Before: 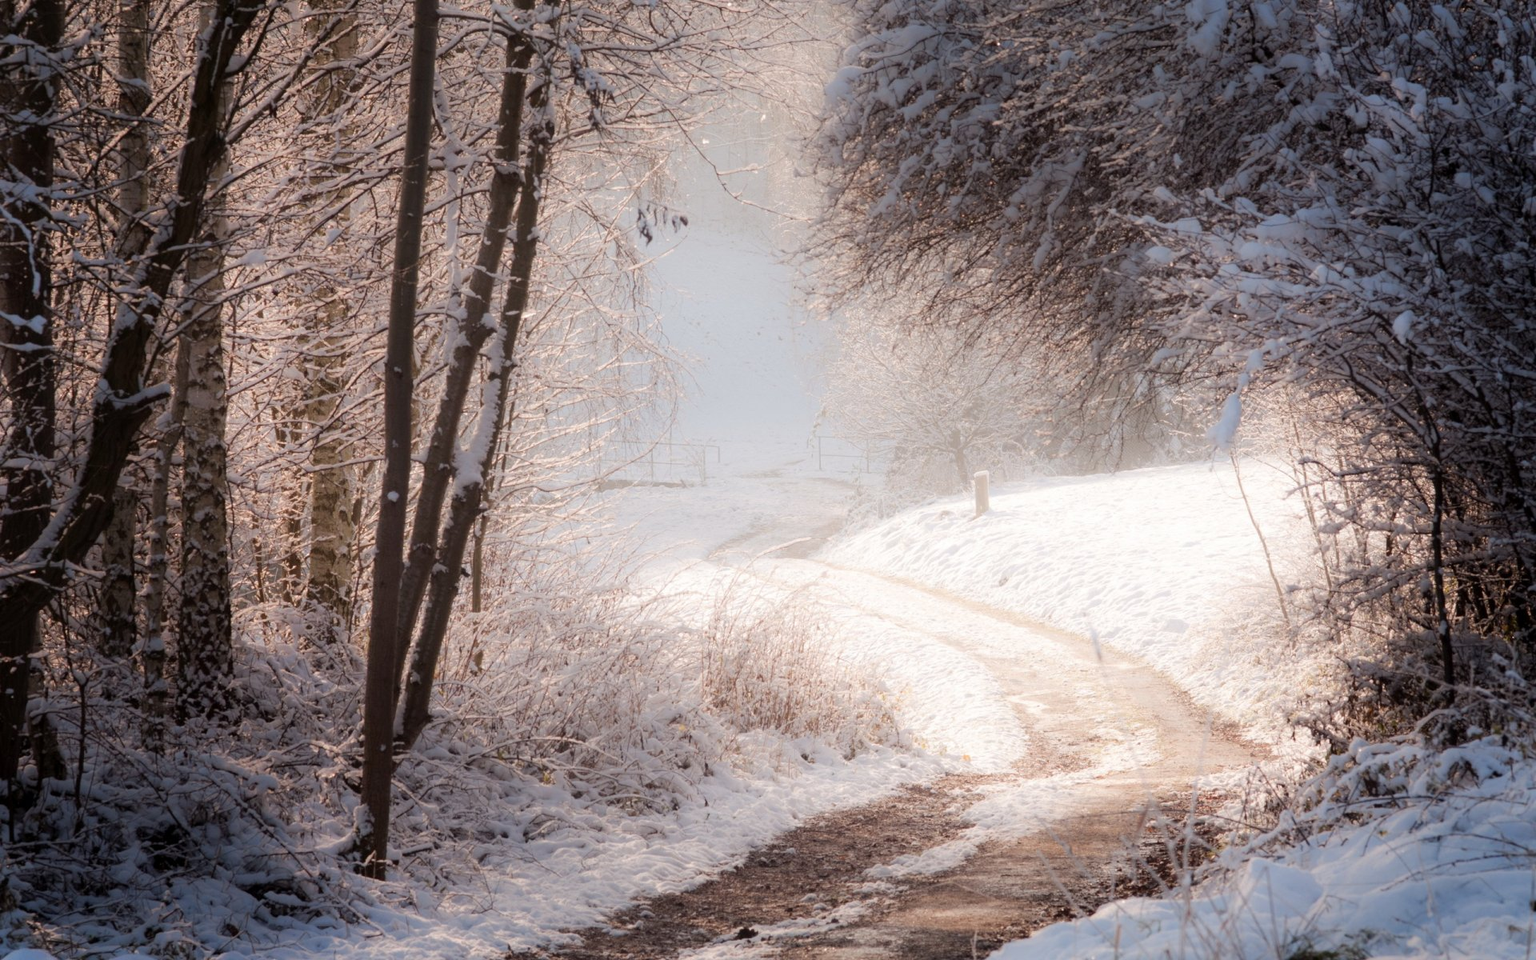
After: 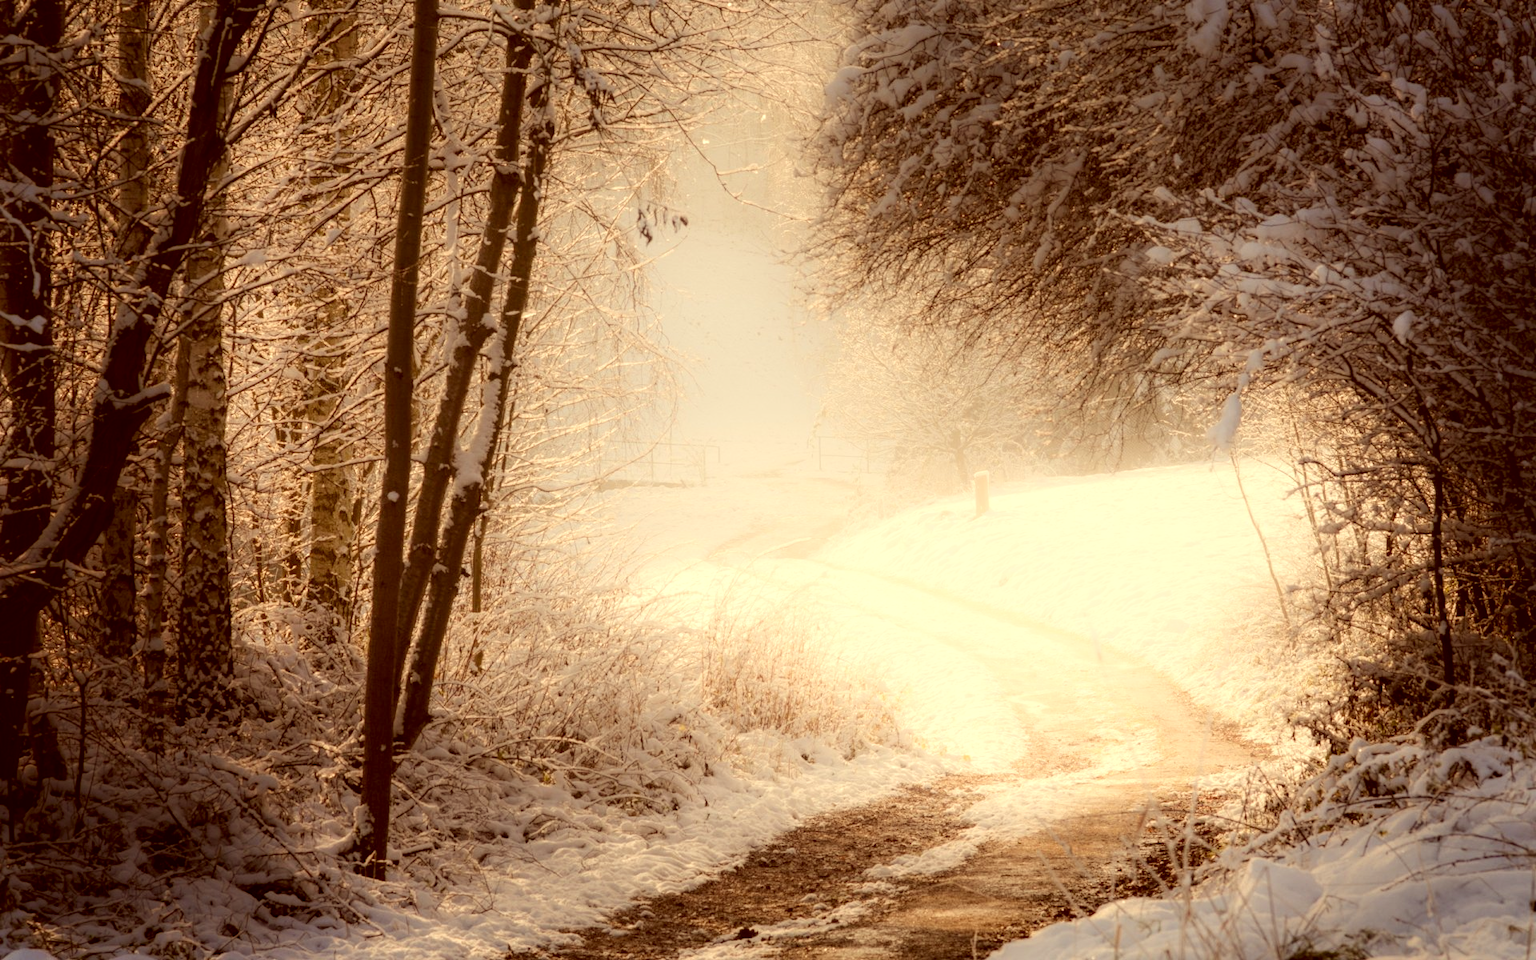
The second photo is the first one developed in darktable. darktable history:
local contrast: detail 130%
white balance: emerald 1
shadows and highlights: shadows -40.15, highlights 62.88, soften with gaussian
color correction: highlights a* 1.12, highlights b* 24.26, shadows a* 15.58, shadows b* 24.26
